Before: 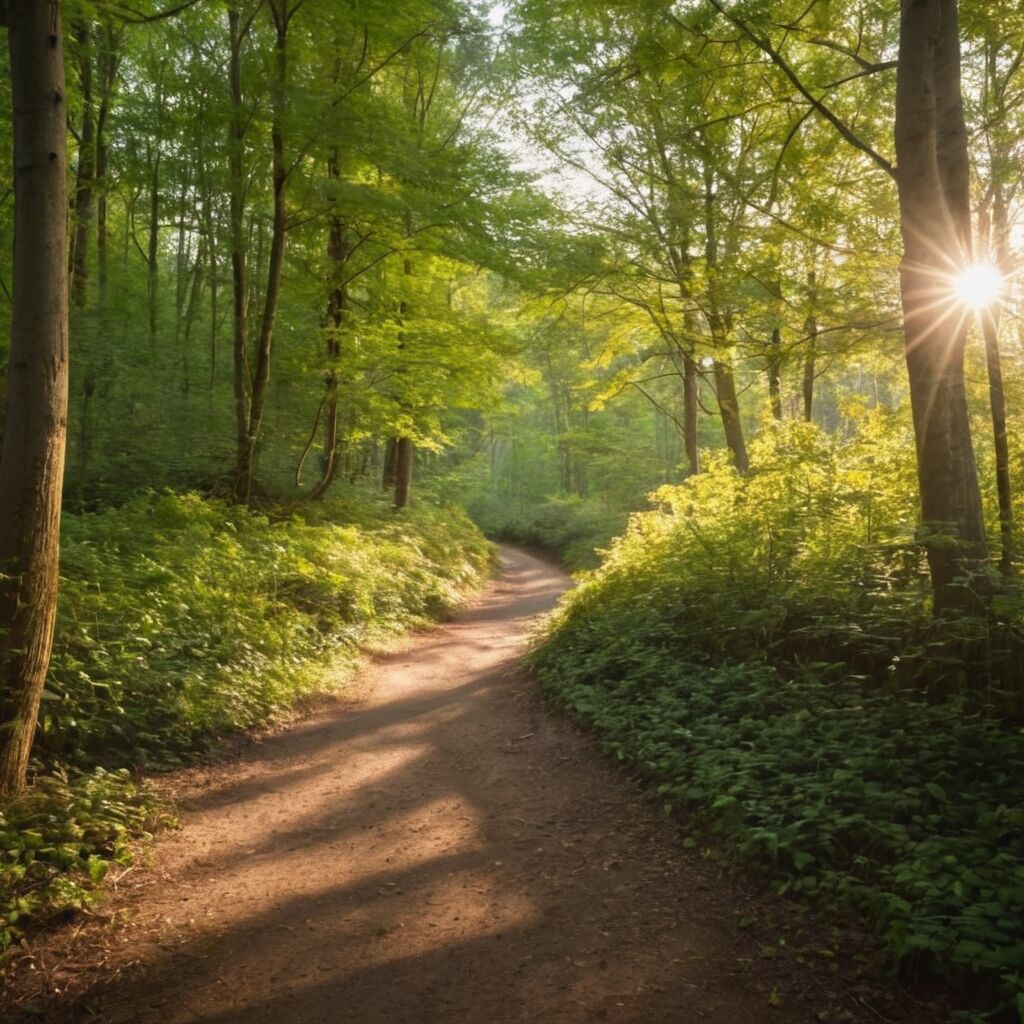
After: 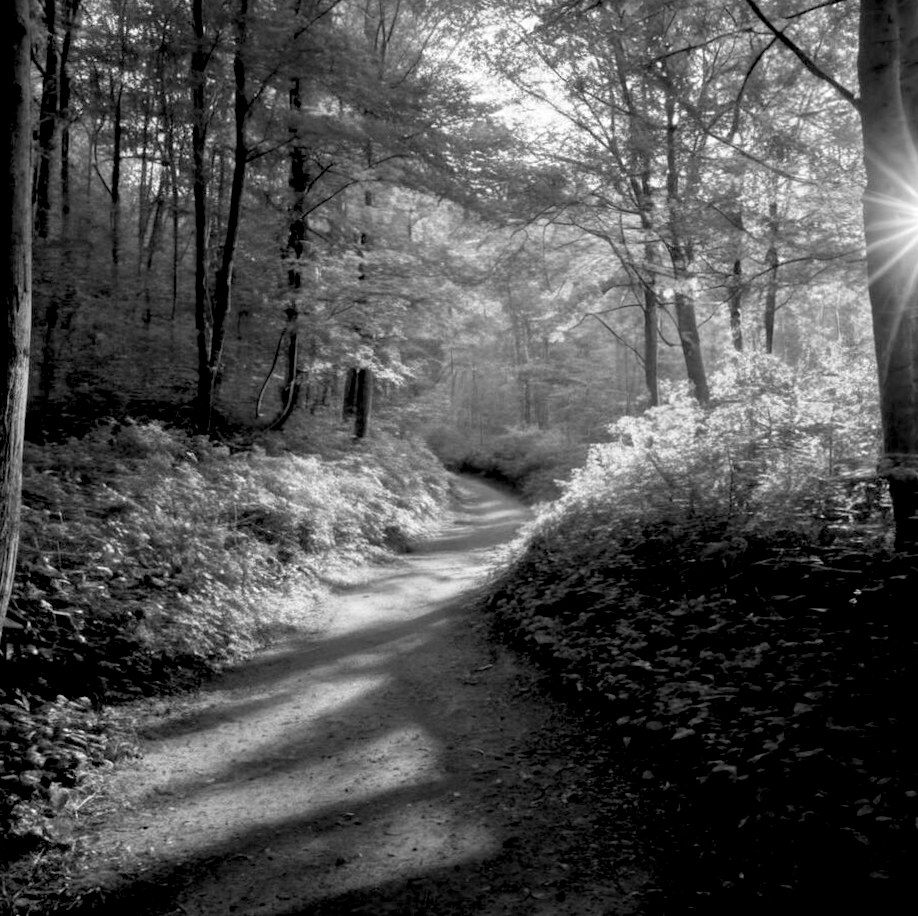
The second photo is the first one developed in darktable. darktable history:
rotate and perspective: rotation 0.192°, lens shift (horizontal) -0.015, crop left 0.005, crop right 0.996, crop top 0.006, crop bottom 0.99
crop: left 3.305%, top 6.436%, right 6.389%, bottom 3.258%
rgb levels: levels [[0.034, 0.472, 0.904], [0, 0.5, 1], [0, 0.5, 1]]
monochrome: on, module defaults
